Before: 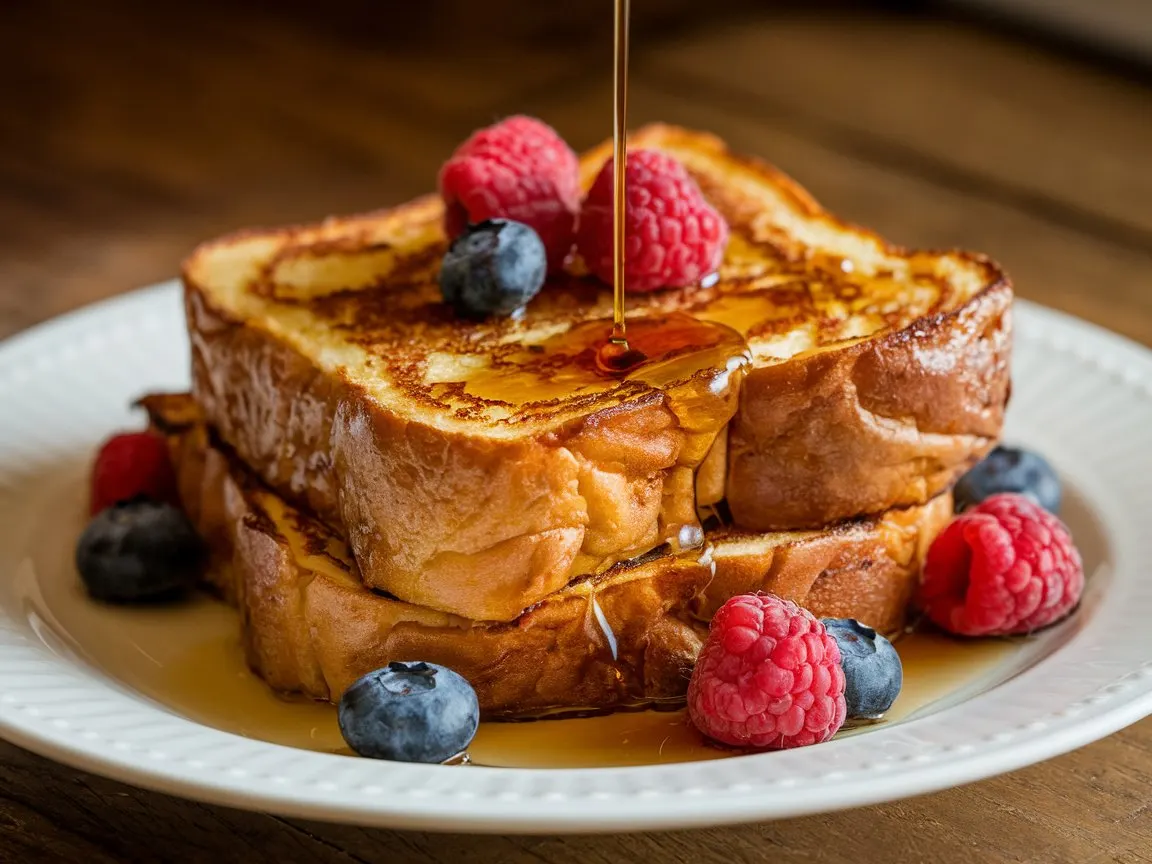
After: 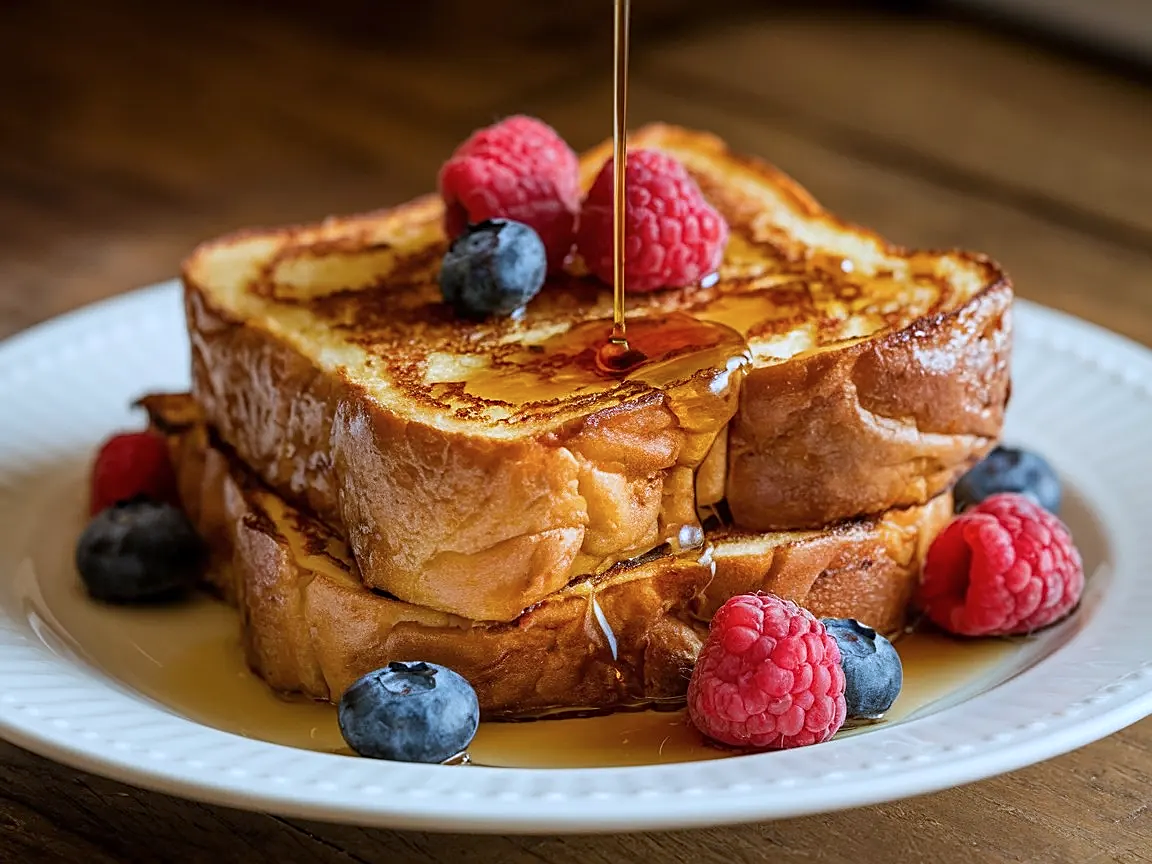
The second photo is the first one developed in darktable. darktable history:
sharpen: on, module defaults
color calibration: x 0.37, y 0.382, temperature 4313.32 K
